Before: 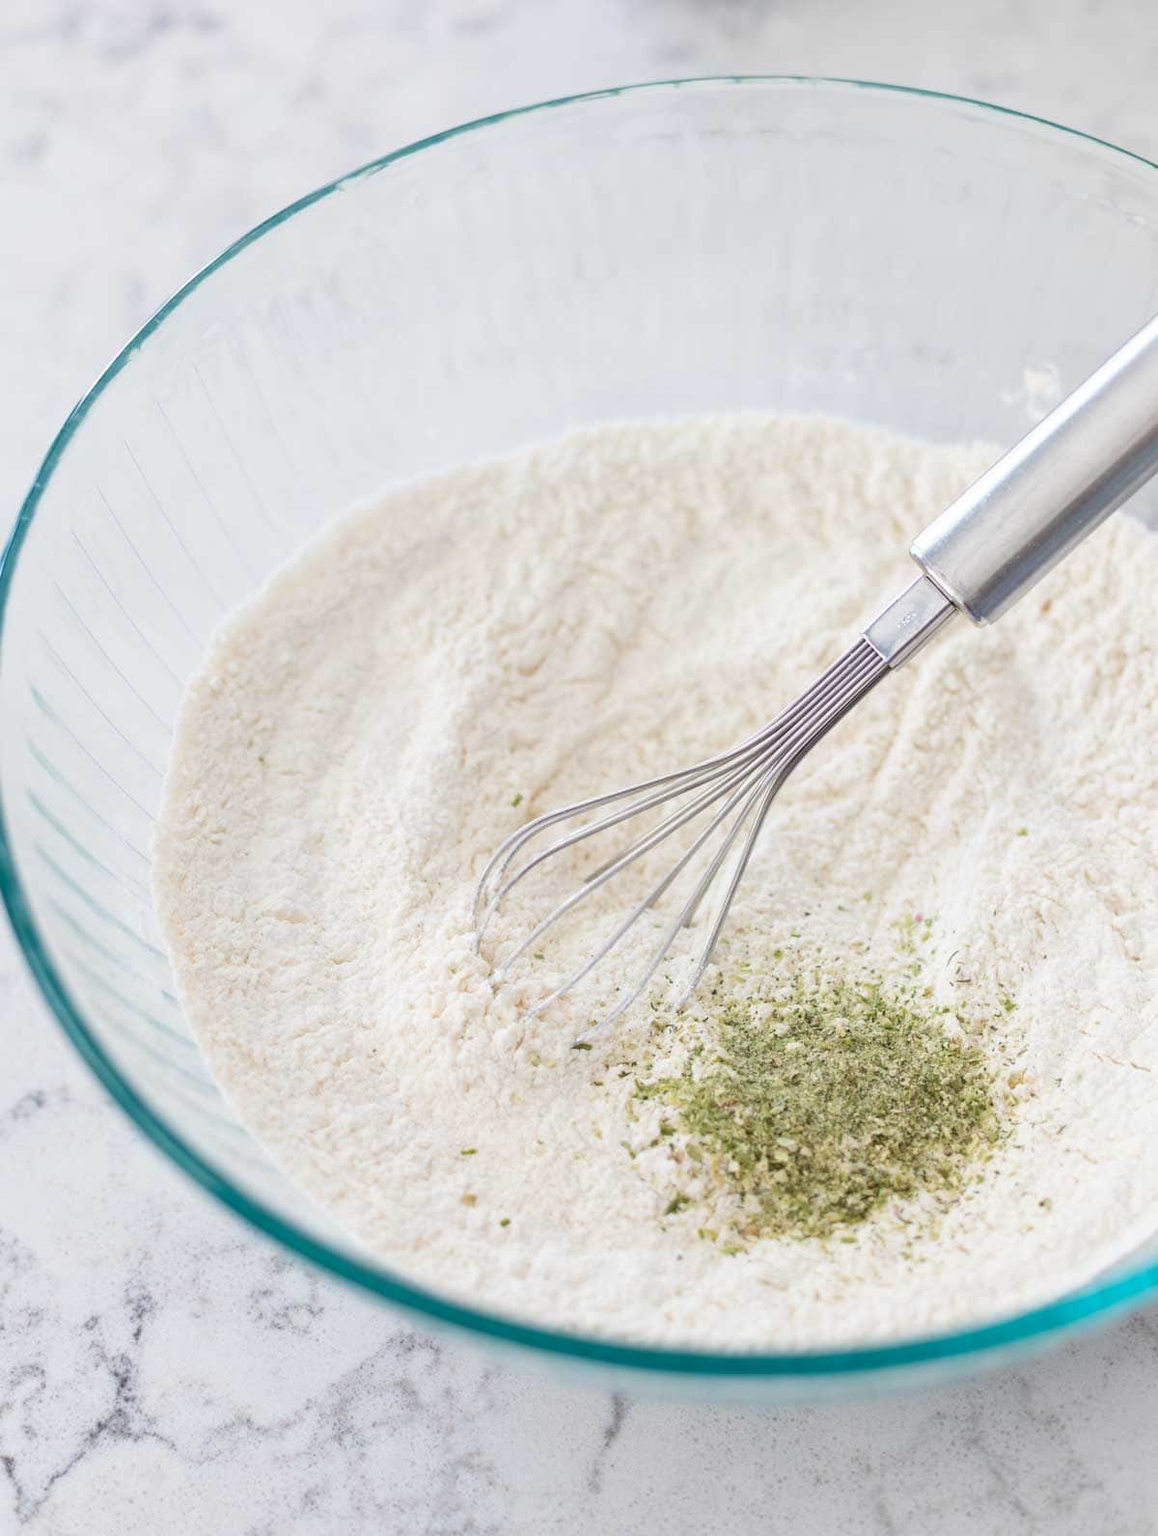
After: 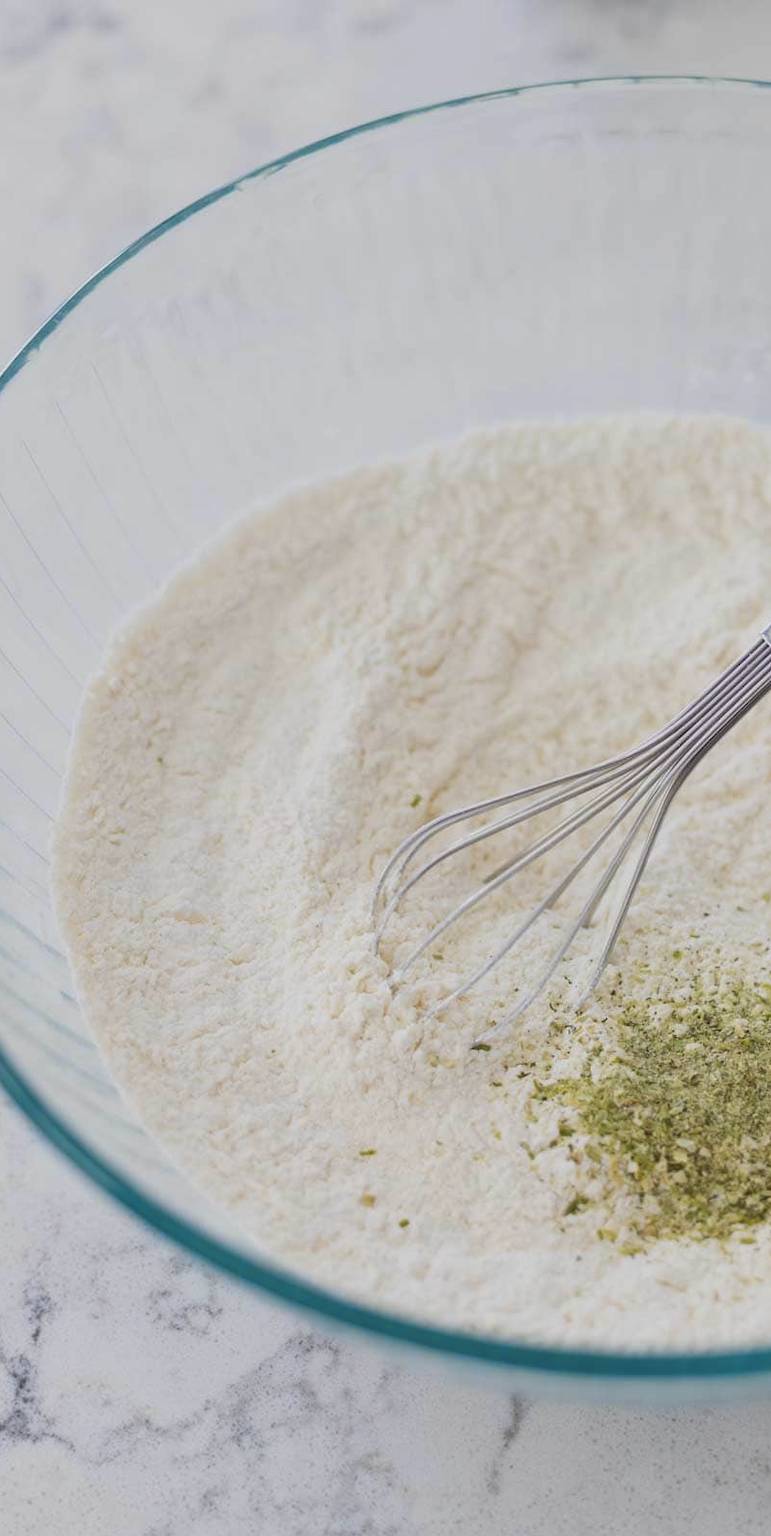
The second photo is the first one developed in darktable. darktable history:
exposure: black level correction -0.015, exposure -0.5 EV, compensate highlight preservation false
color contrast: green-magenta contrast 0.85, blue-yellow contrast 1.25, unbound 0
crop and rotate: left 8.786%, right 24.548%
tone equalizer: -8 EV 0.06 EV, smoothing diameter 25%, edges refinement/feathering 10, preserve details guided filter
